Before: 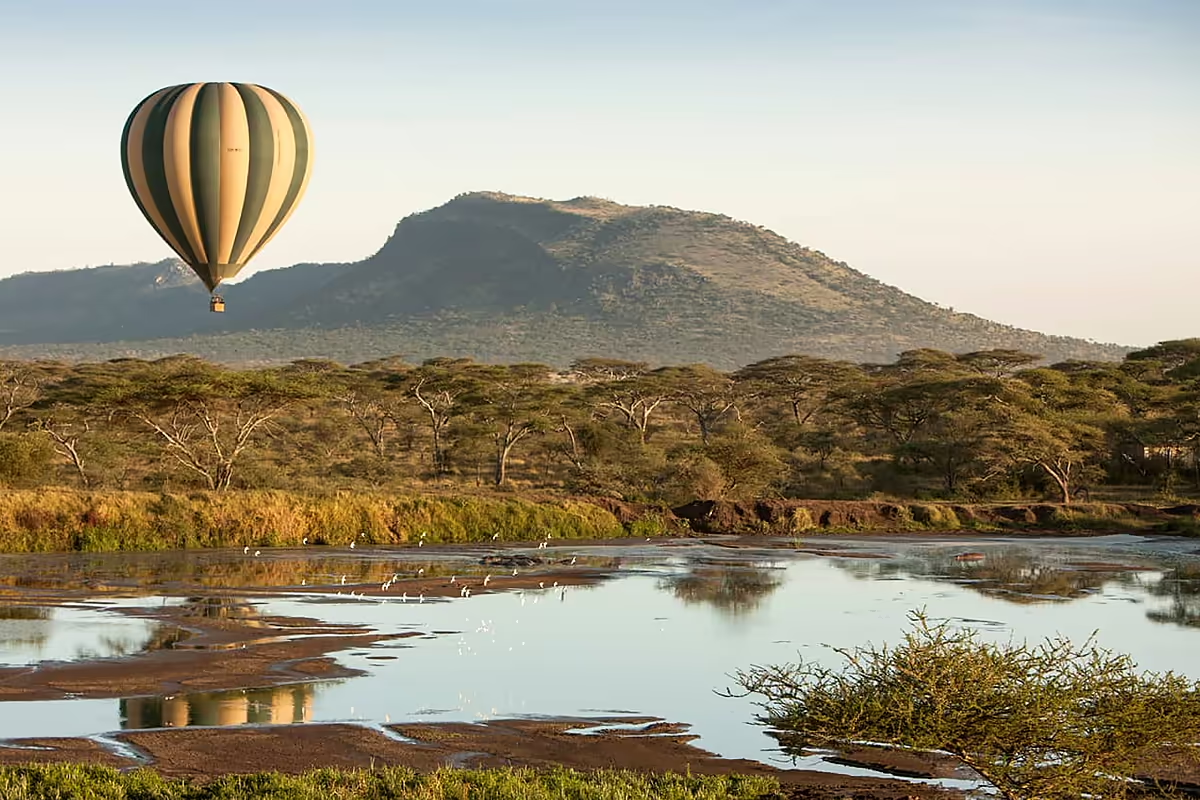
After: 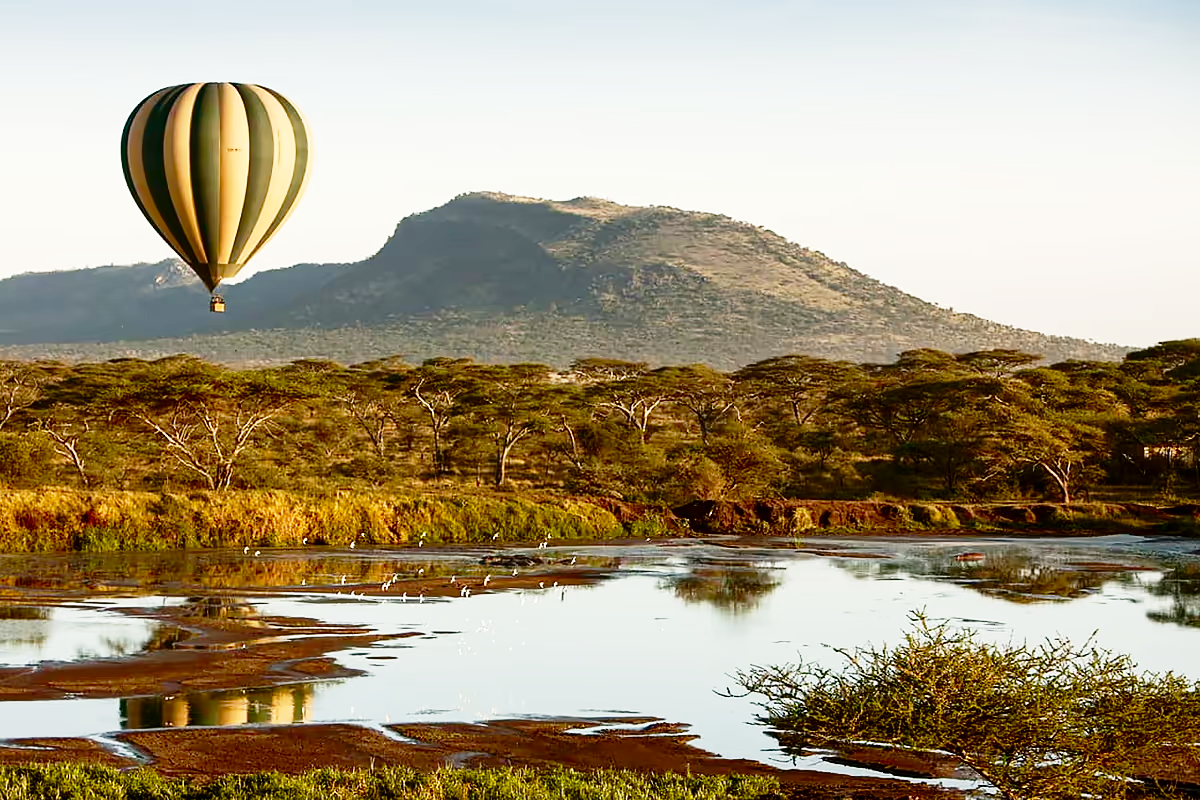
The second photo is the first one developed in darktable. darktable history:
contrast brightness saturation: brightness -0.25, saturation 0.2
base curve: curves: ch0 [(0, 0) (0.028, 0.03) (0.121, 0.232) (0.46, 0.748) (0.859, 0.968) (1, 1)], preserve colors none
